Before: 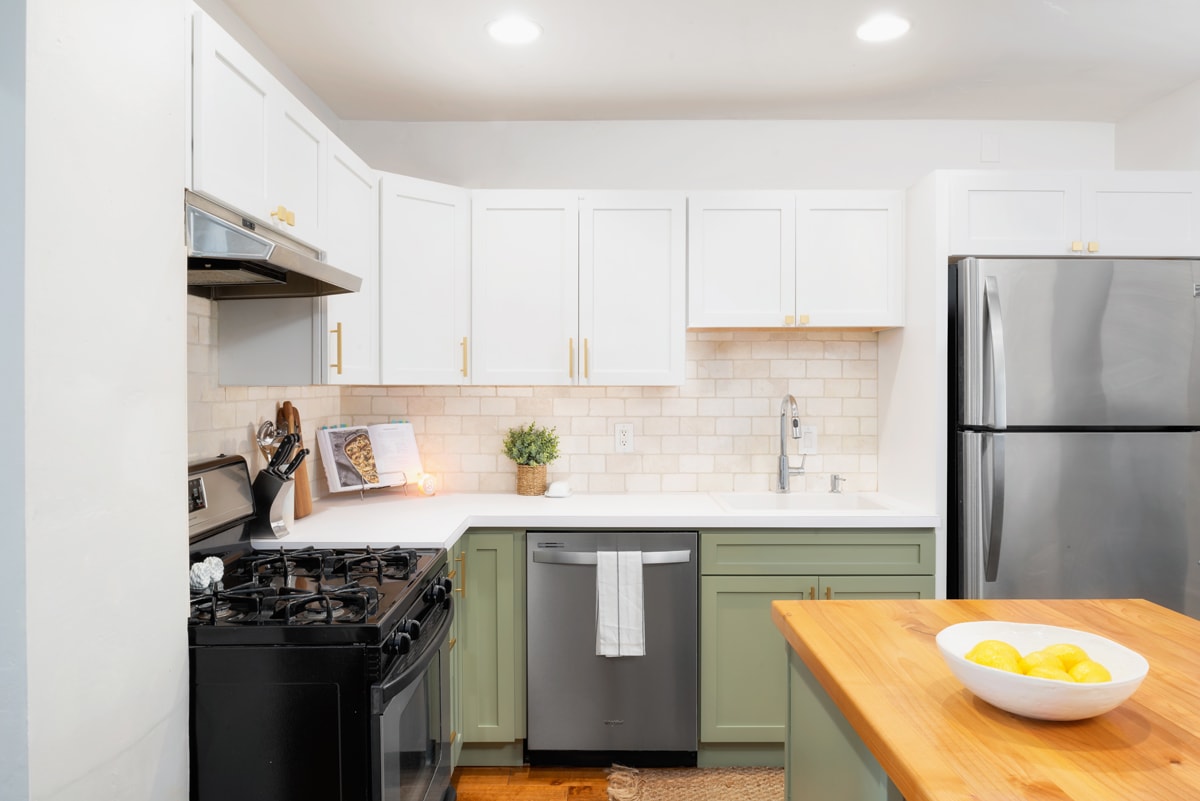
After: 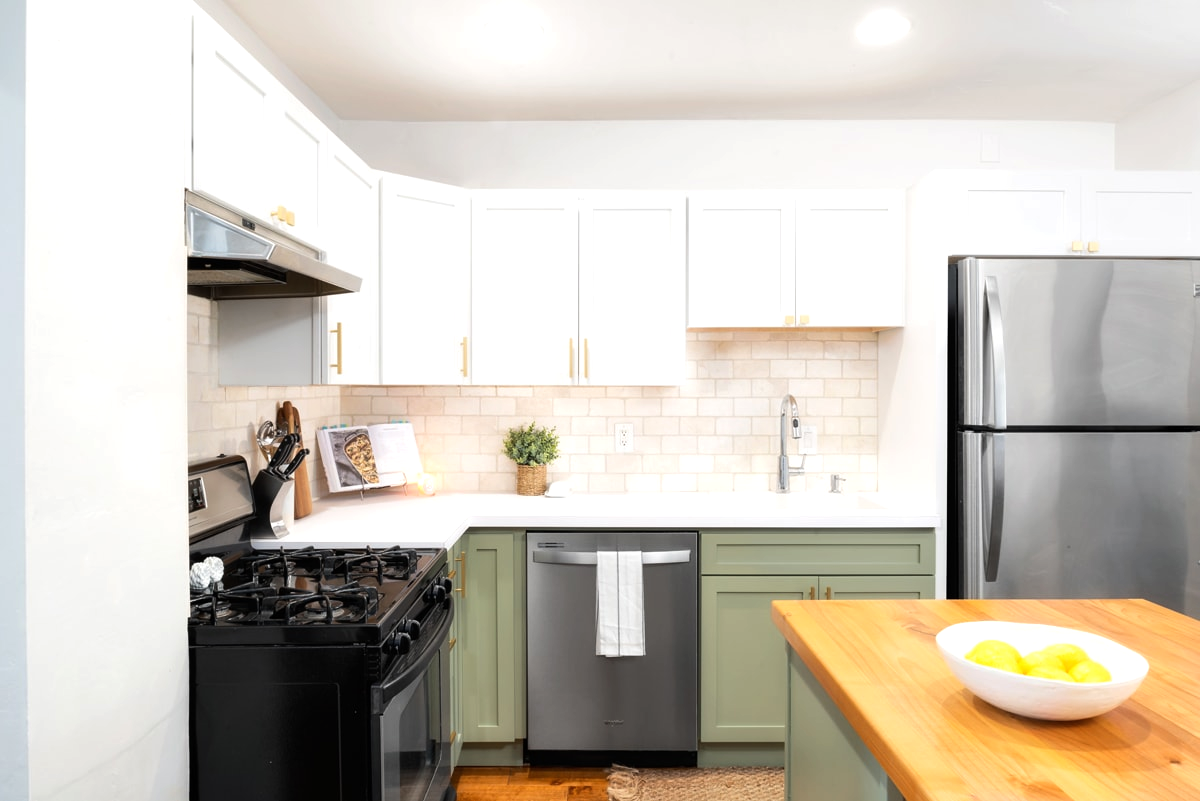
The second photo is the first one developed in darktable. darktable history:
exposure: compensate exposure bias true, compensate highlight preservation false
tone equalizer: -8 EV -0.417 EV, -7 EV -0.389 EV, -6 EV -0.333 EV, -5 EV -0.222 EV, -3 EV 0.222 EV, -2 EV 0.333 EV, -1 EV 0.389 EV, +0 EV 0.417 EV, edges refinement/feathering 500, mask exposure compensation -1.57 EV, preserve details no
